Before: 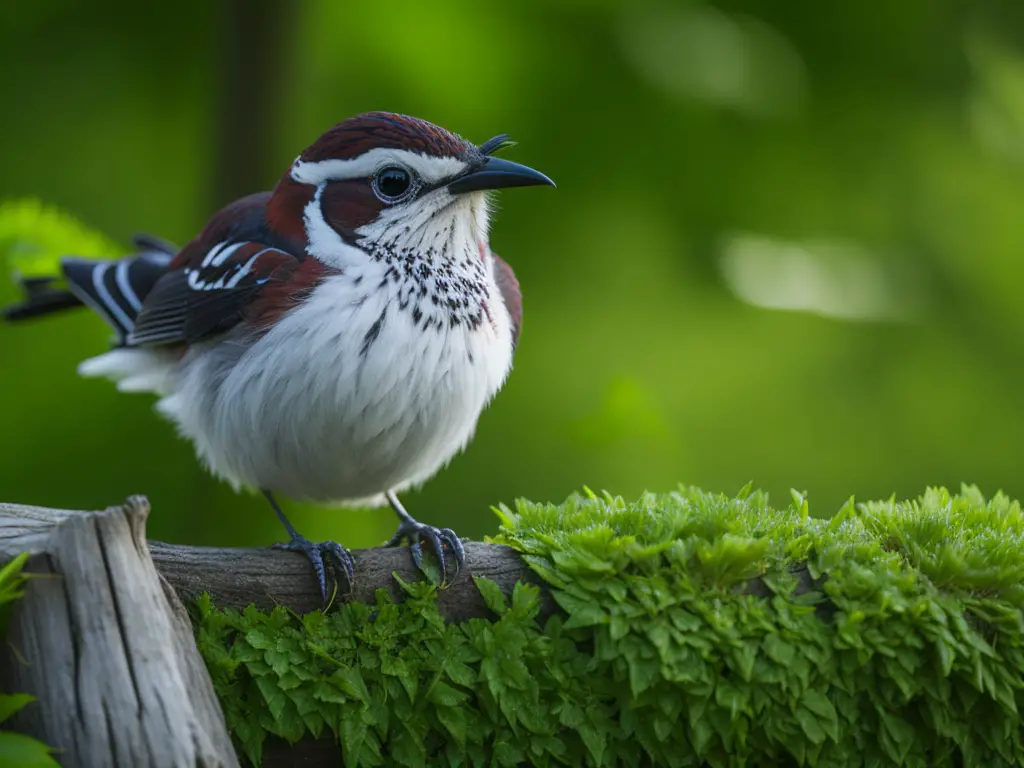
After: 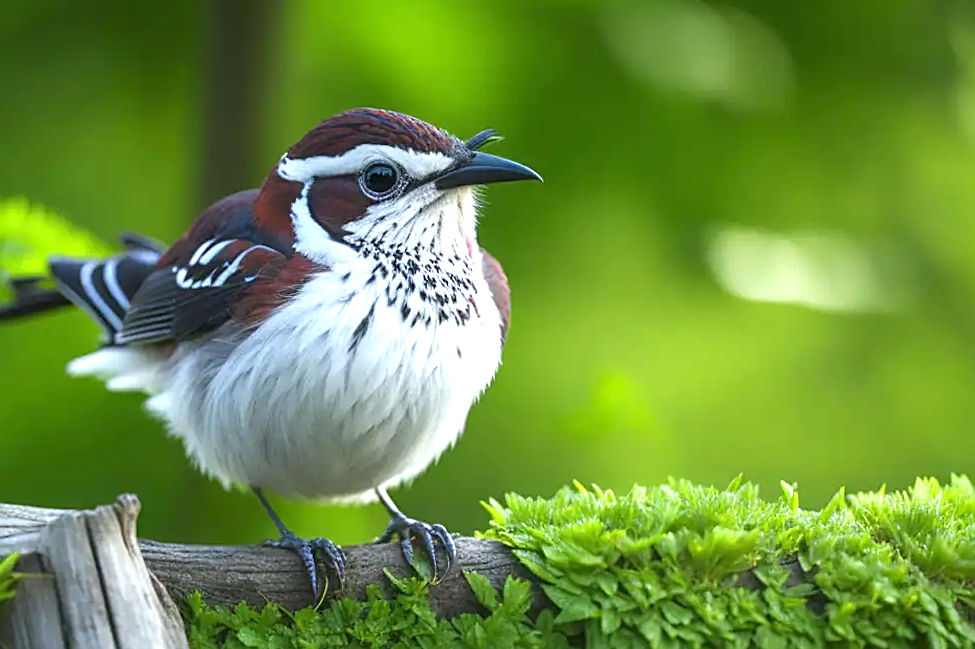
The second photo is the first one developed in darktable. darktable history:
crop and rotate: angle 0.578°, left 0.42%, right 3.043%, bottom 14.326%
sharpen: on, module defaults
exposure: black level correction 0, exposure 1.095 EV, compensate highlight preservation false
